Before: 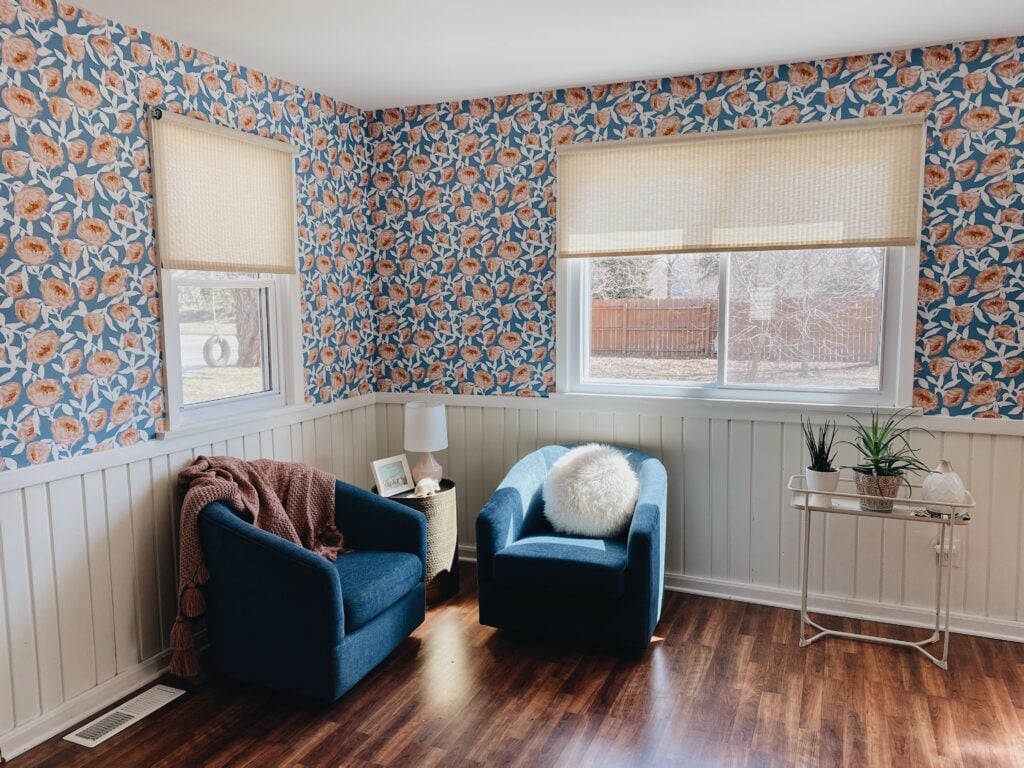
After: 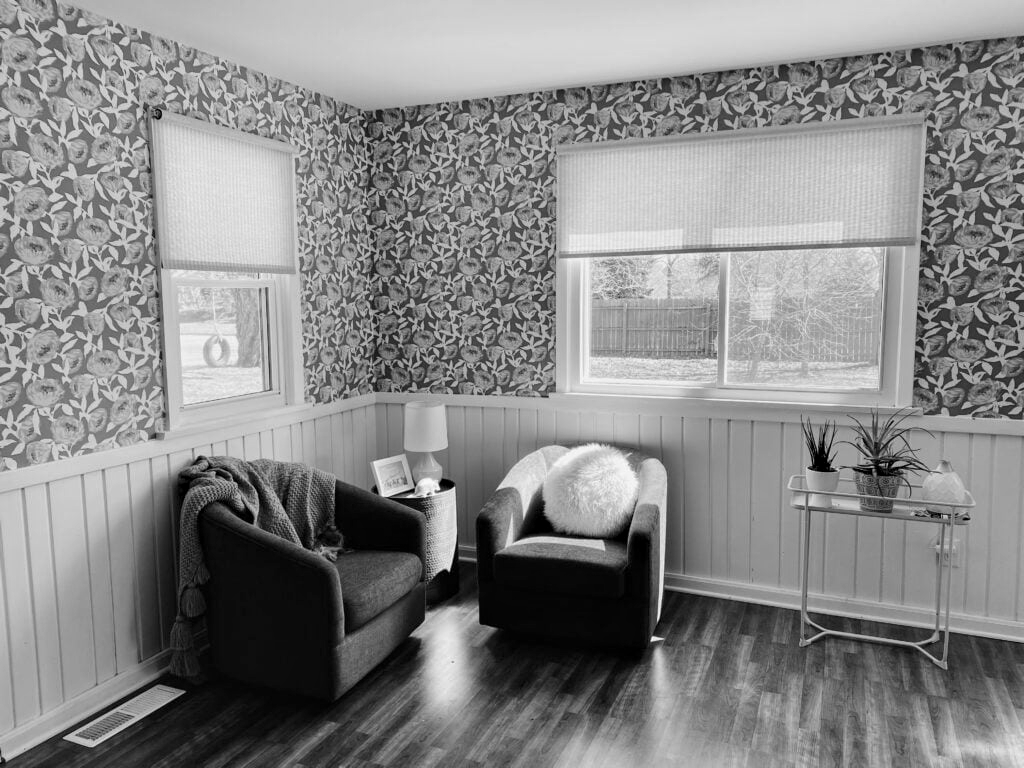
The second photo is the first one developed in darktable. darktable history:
monochrome: on, module defaults
contrast equalizer: octaves 7, y [[0.6 ×6], [0.55 ×6], [0 ×6], [0 ×6], [0 ×6]], mix 0.3
color correction: highlights a* -0.772, highlights b* -8.92
